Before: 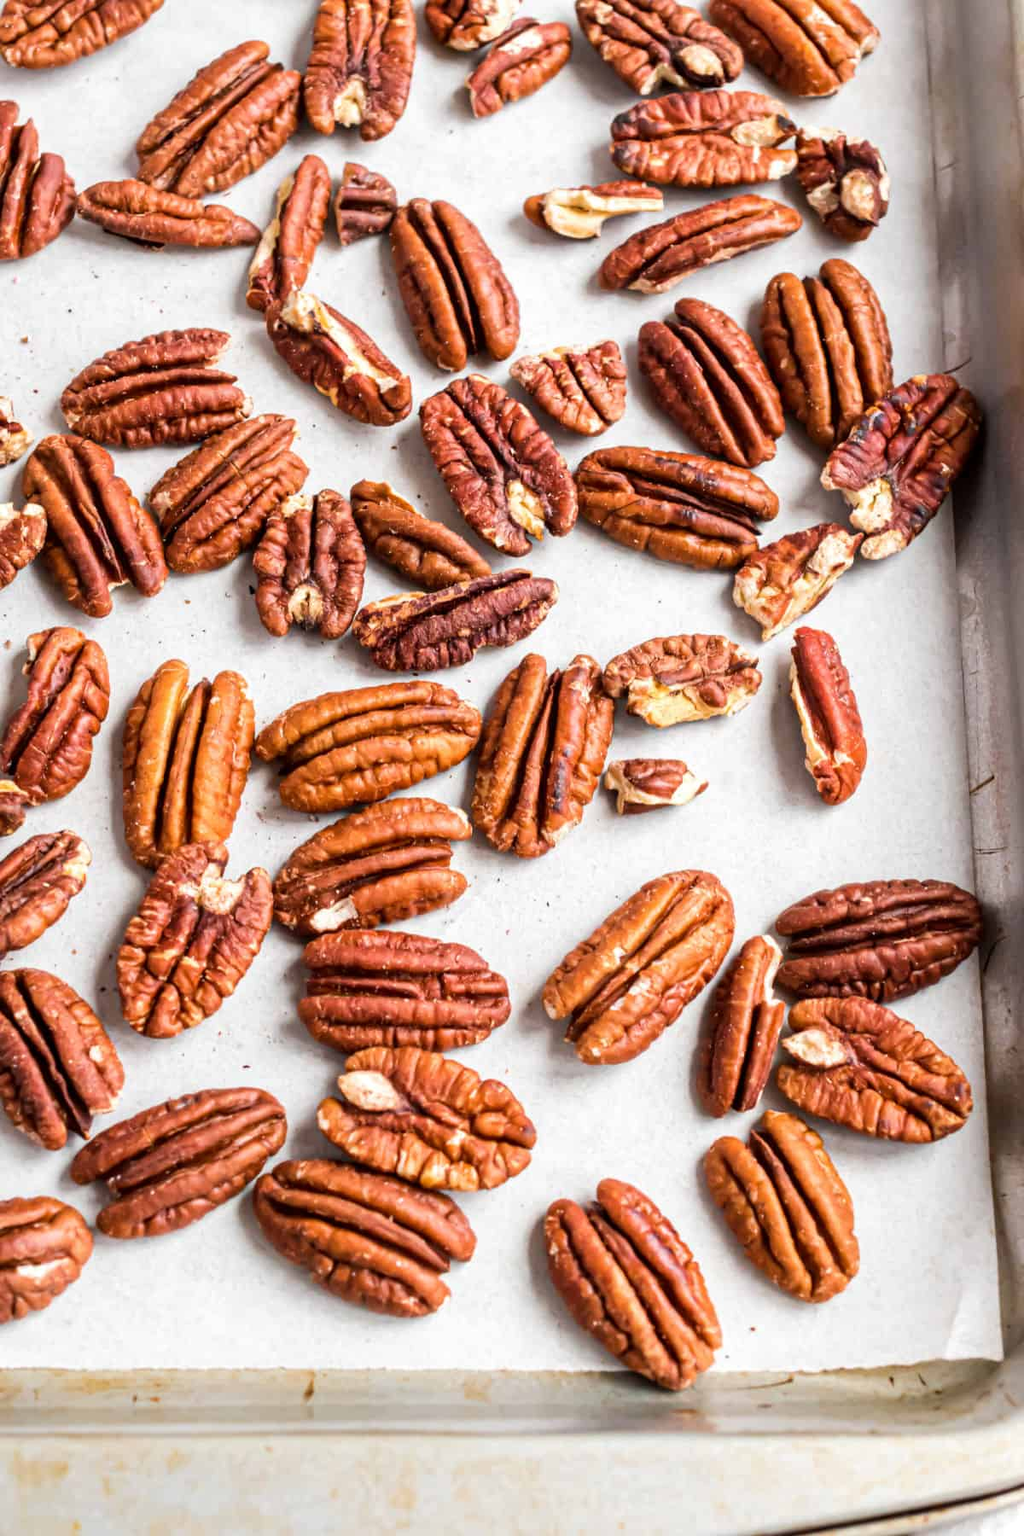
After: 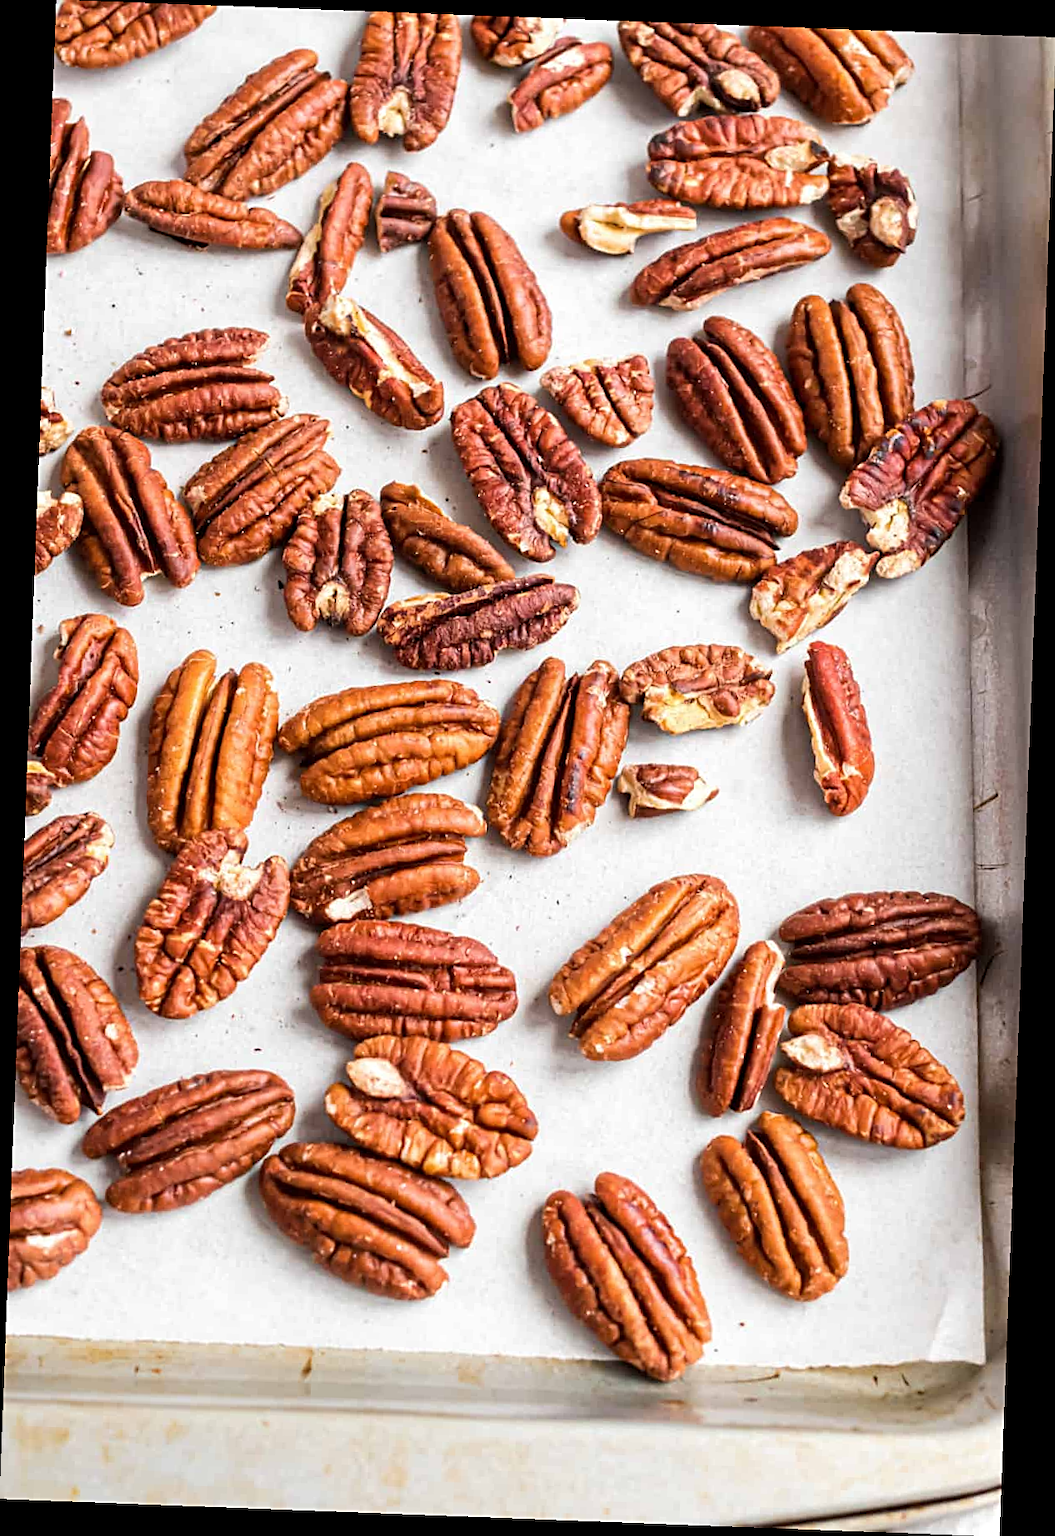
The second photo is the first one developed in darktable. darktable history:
rotate and perspective: rotation 2.17°, automatic cropping off
sharpen: on, module defaults
